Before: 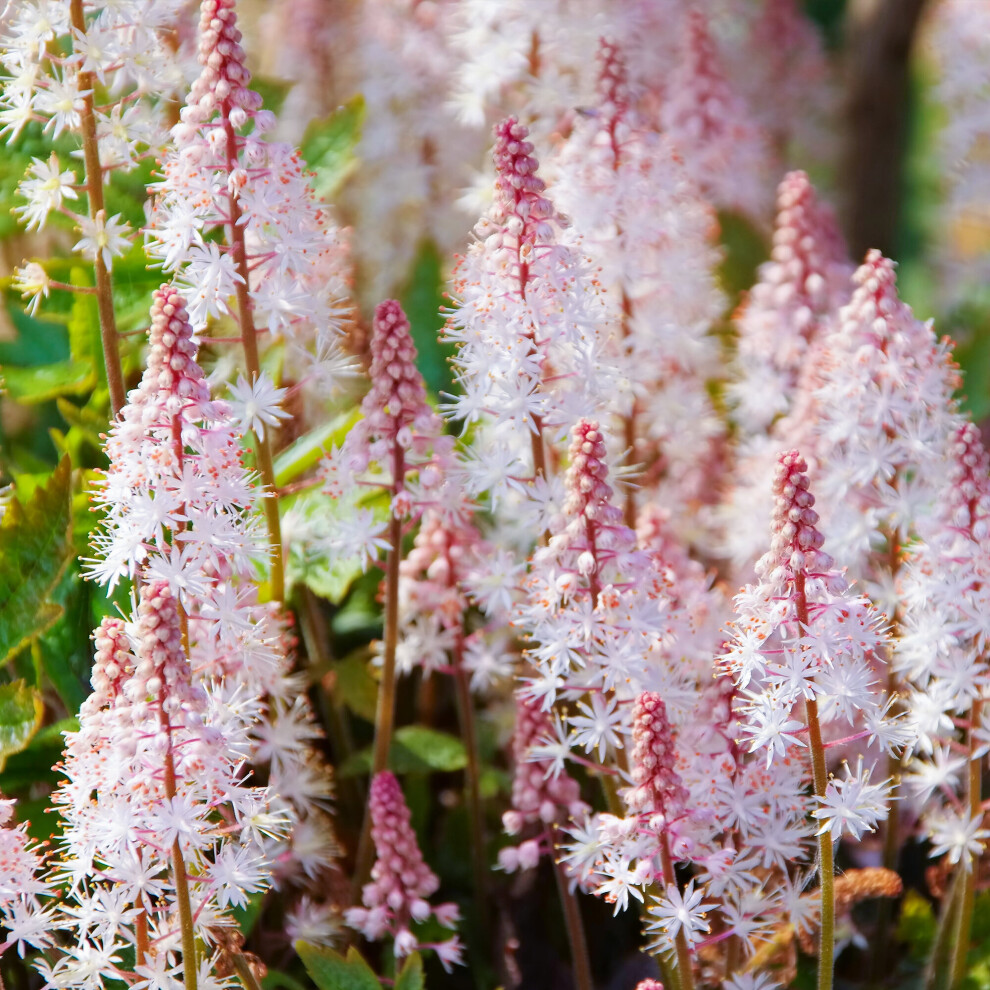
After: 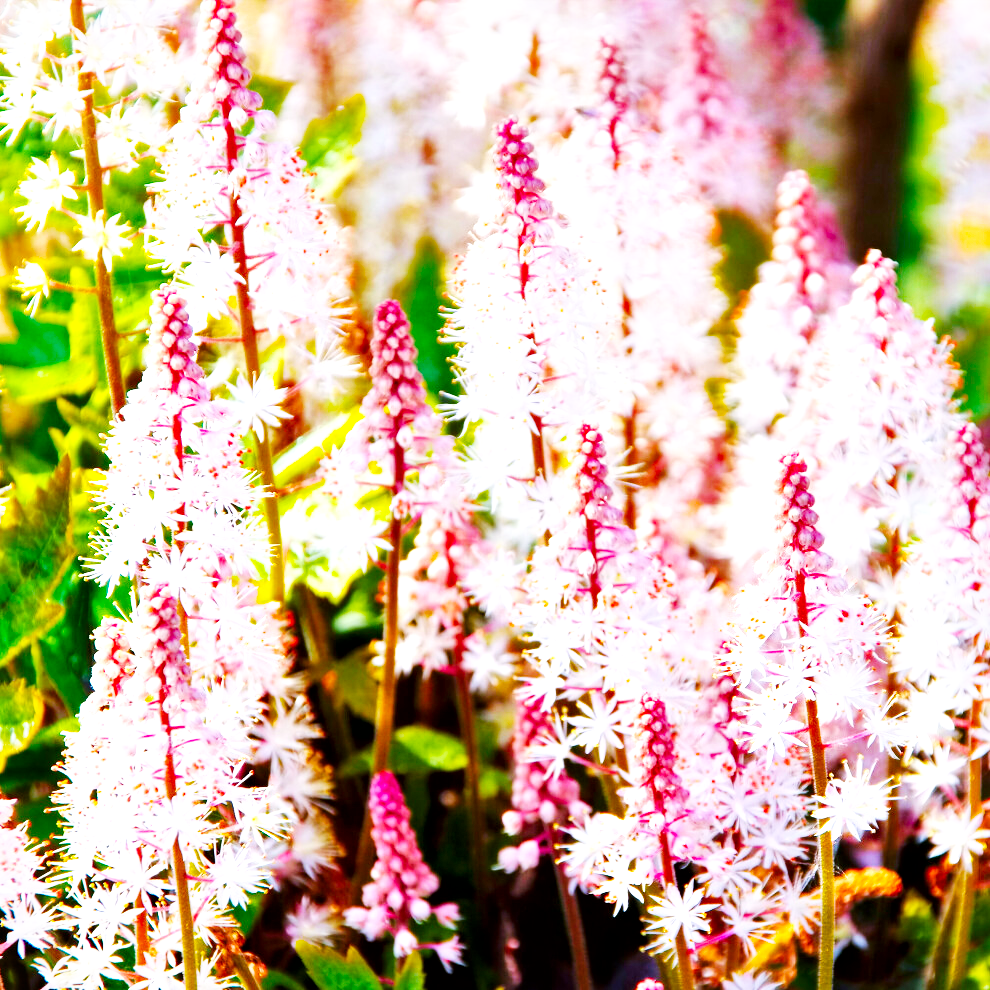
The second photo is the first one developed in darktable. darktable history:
color balance rgb: linear chroma grading › global chroma 15%, perceptual saturation grading › global saturation 30%
base curve: curves: ch0 [(0, 0) (0.007, 0.004) (0.027, 0.03) (0.046, 0.07) (0.207, 0.54) (0.442, 0.872) (0.673, 0.972) (1, 1)], preserve colors none
local contrast: mode bilateral grid, contrast 25, coarseness 60, detail 151%, midtone range 0.2
